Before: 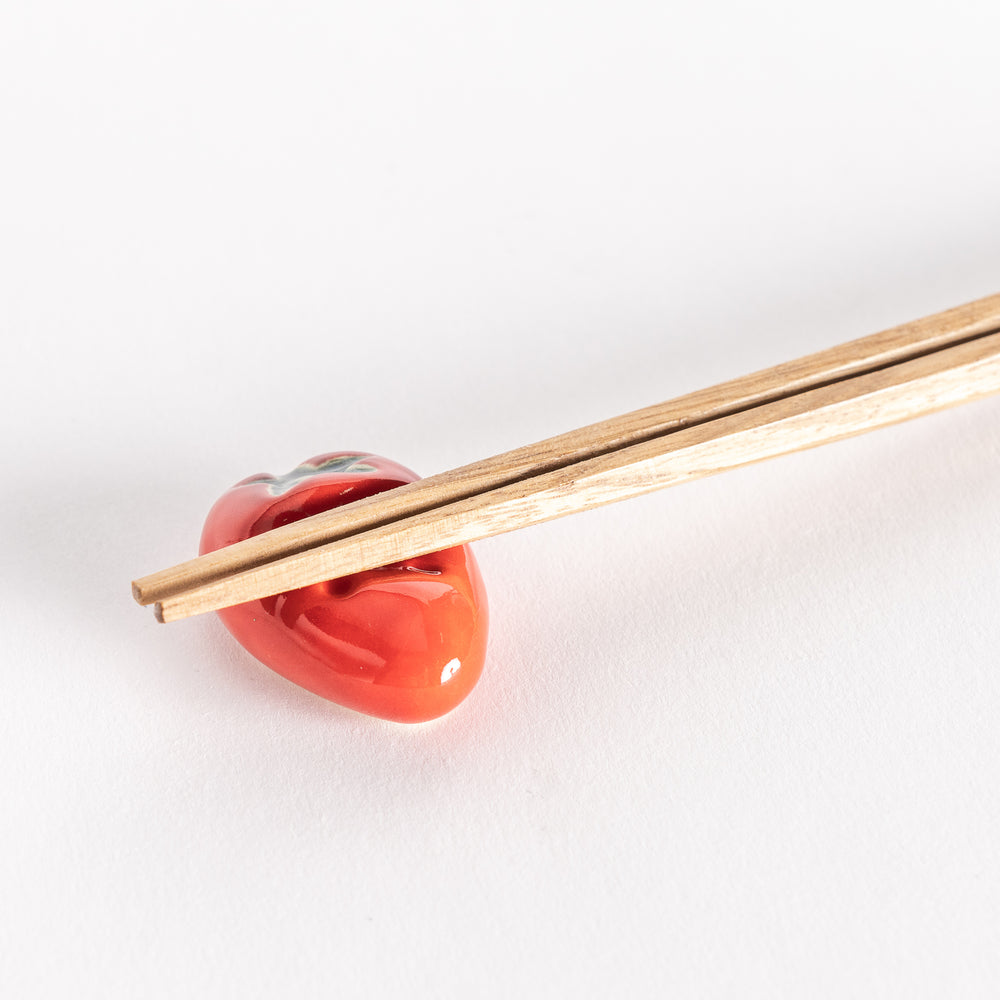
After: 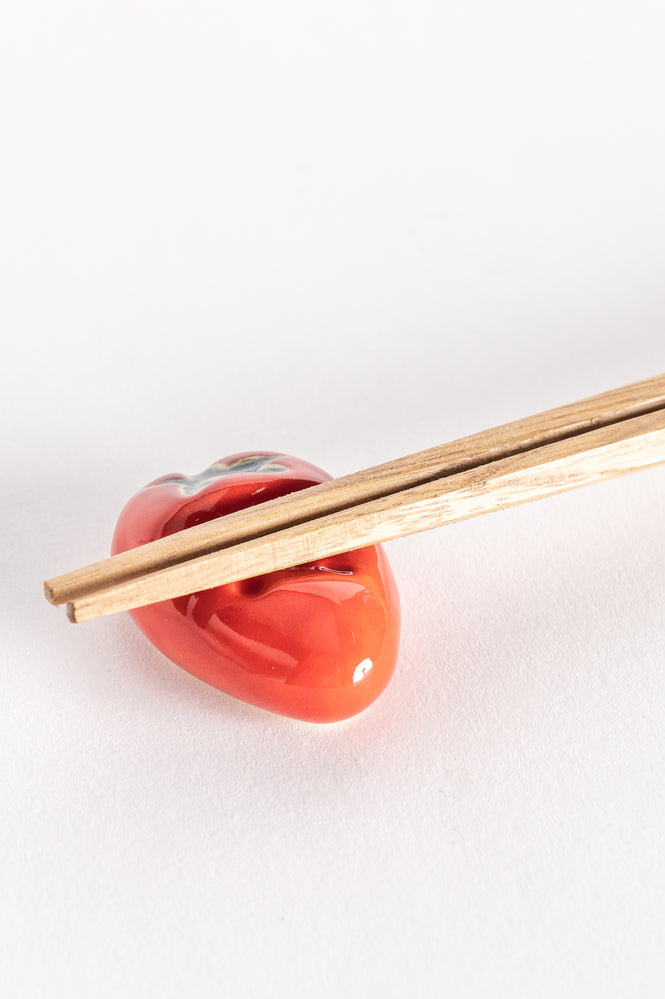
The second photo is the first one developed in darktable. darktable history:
crop and rotate: left 8.883%, right 24.591%
